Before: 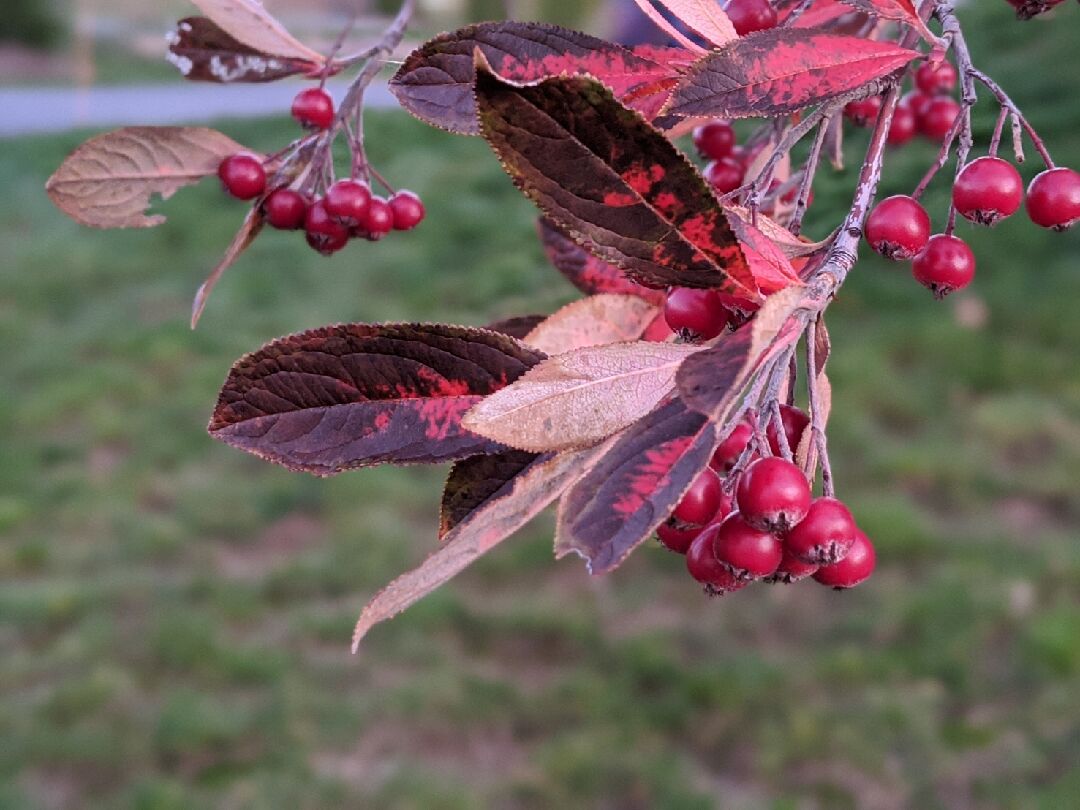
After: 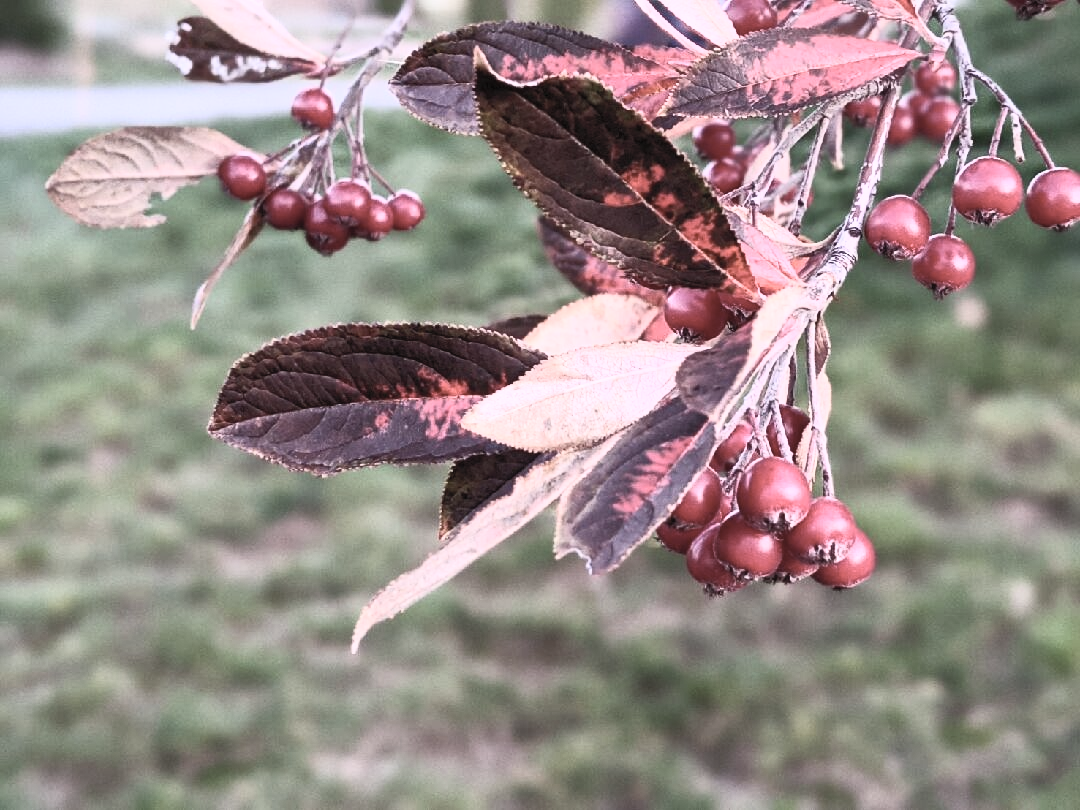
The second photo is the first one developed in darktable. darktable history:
contrast brightness saturation: contrast 0.57, brightness 0.57, saturation -0.34
rgb curve: mode RGB, independent channels
